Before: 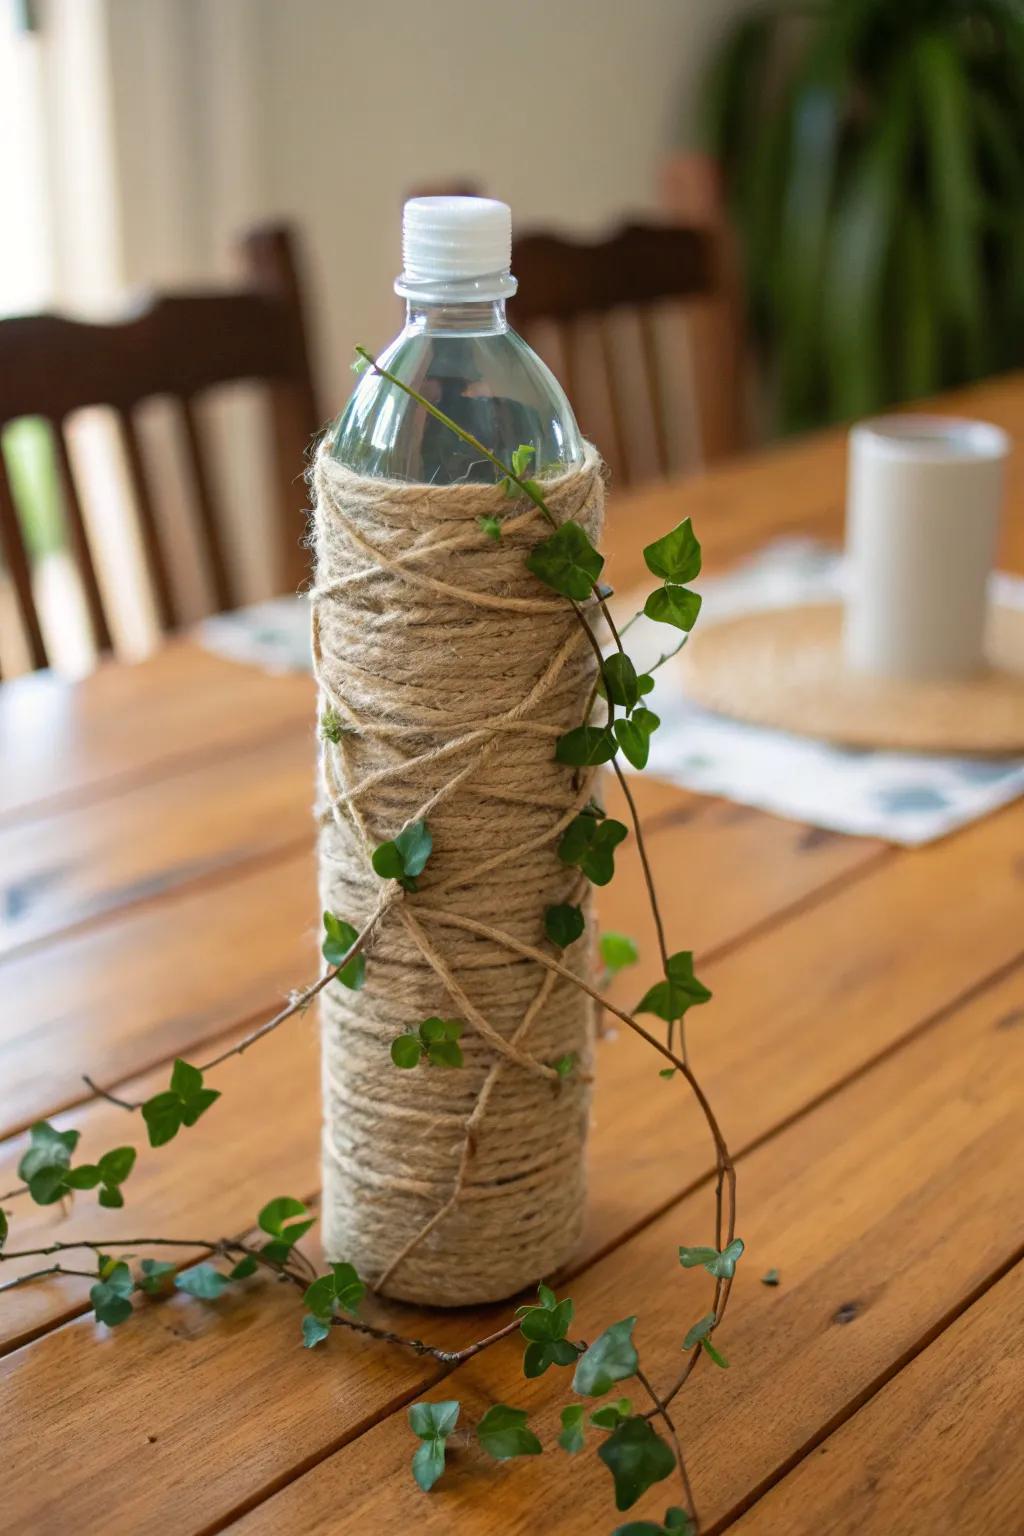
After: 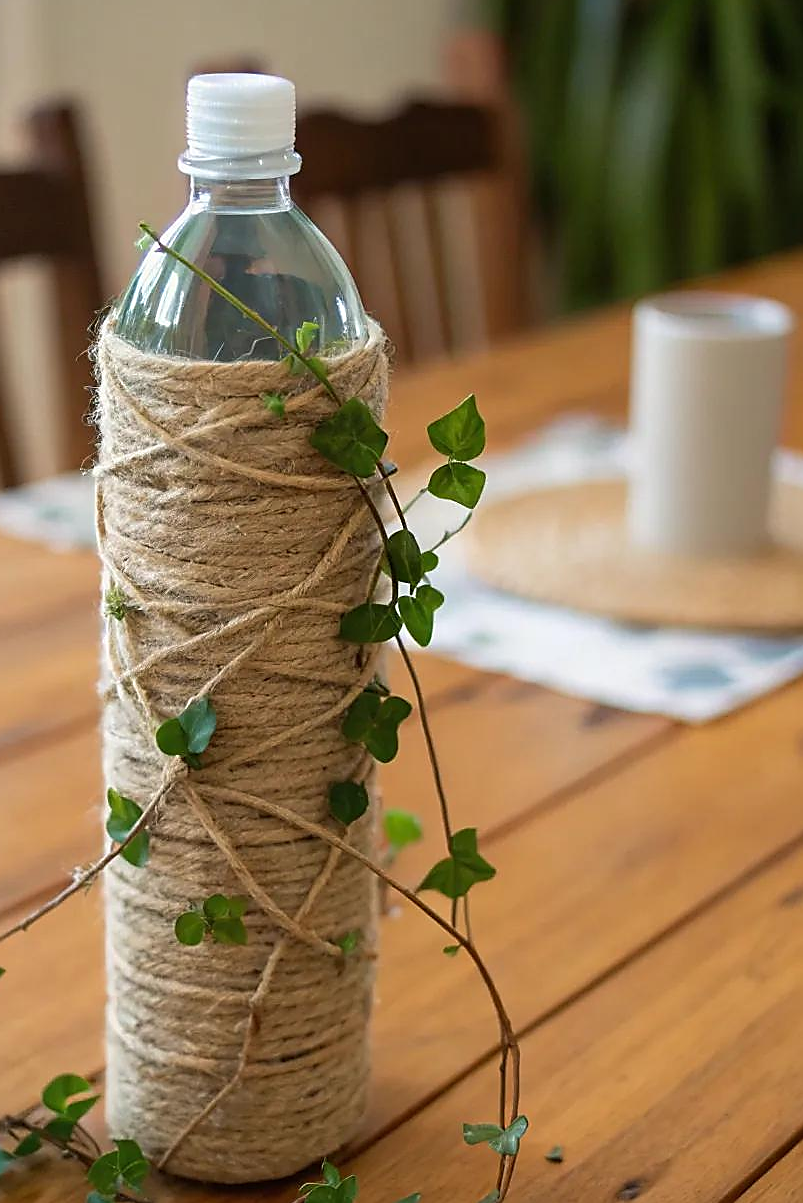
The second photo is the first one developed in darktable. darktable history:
crop and rotate: left 21.175%, top 8.017%, right 0.382%, bottom 13.603%
sharpen: radius 1.402, amount 1.256, threshold 0.801
